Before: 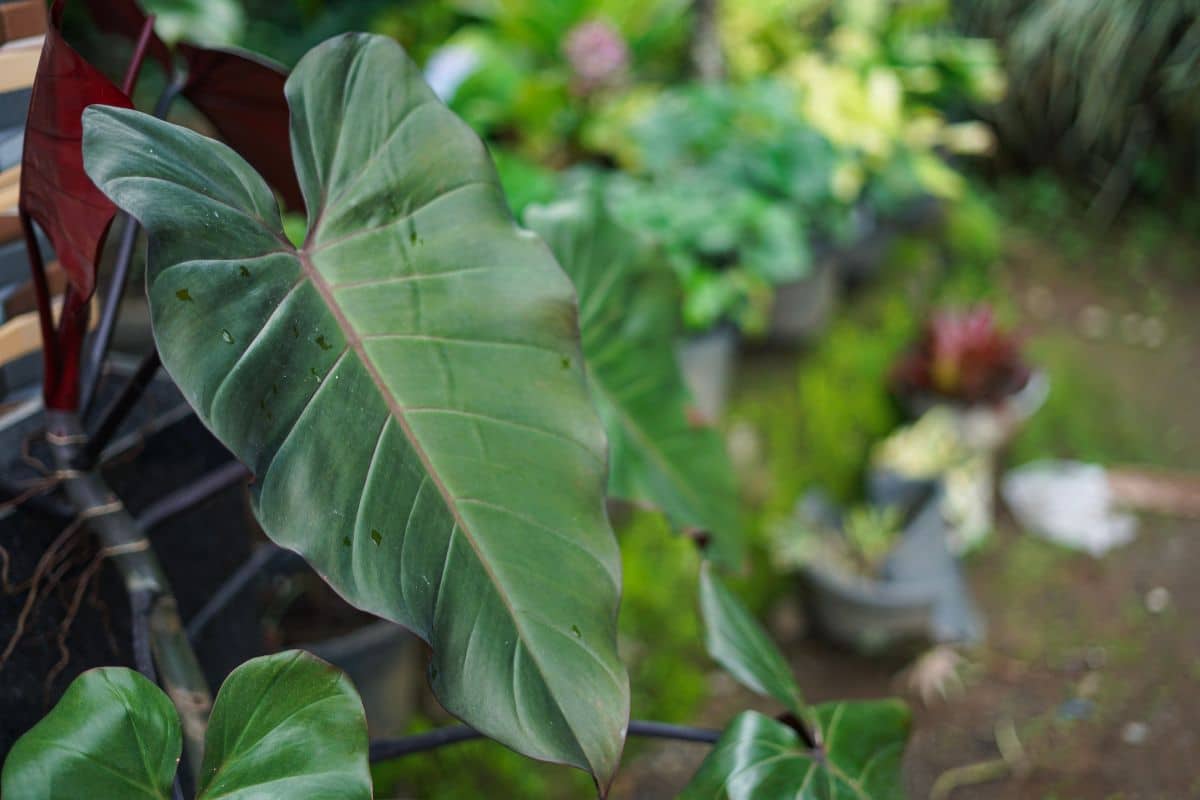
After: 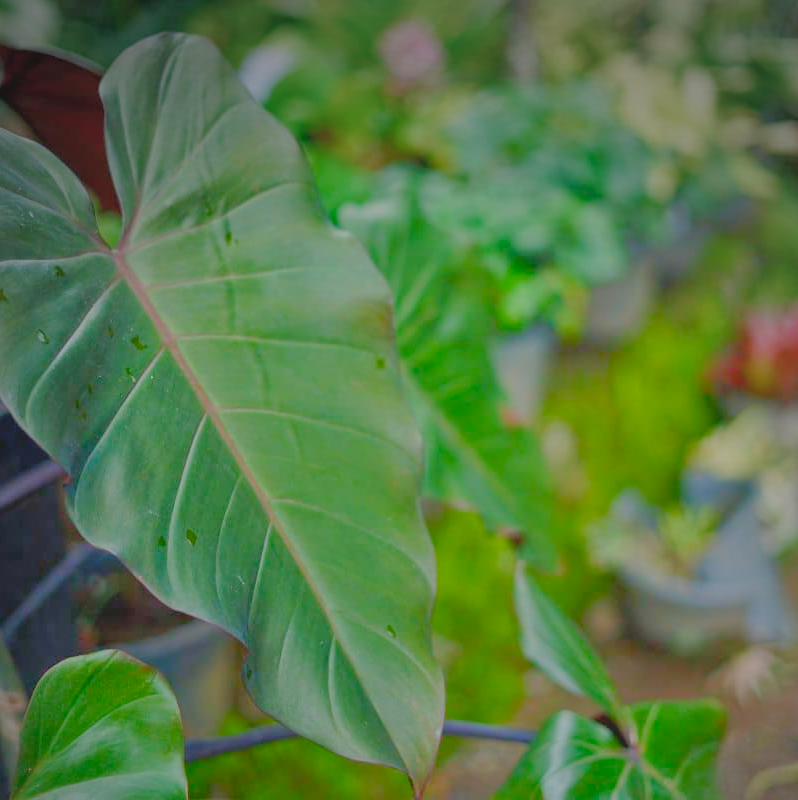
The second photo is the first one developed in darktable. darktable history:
local contrast: detail 69%
crop and rotate: left 15.439%, right 17.993%
vignetting: fall-off radius 69.49%, center (-0.024, 0.403), automatic ratio true
tone equalizer: -7 EV 0.155 EV, -6 EV 0.615 EV, -5 EV 1.18 EV, -4 EV 1.29 EV, -3 EV 1.15 EV, -2 EV 0.6 EV, -1 EV 0.146 EV
color balance rgb: perceptual saturation grading › global saturation 20%, perceptual saturation grading › highlights -25.431%, perceptual saturation grading › shadows 49.919%, contrast -19.883%
filmic rgb: middle gray luminance 18.43%, black relative exposure -11.43 EV, white relative exposure 2.55 EV, target black luminance 0%, hardness 8.32, latitude 98.58%, contrast 1.079, shadows ↔ highlights balance 0.765%, add noise in highlights 0.002, preserve chrominance no, color science v3 (2019), use custom middle-gray values true, contrast in highlights soft
